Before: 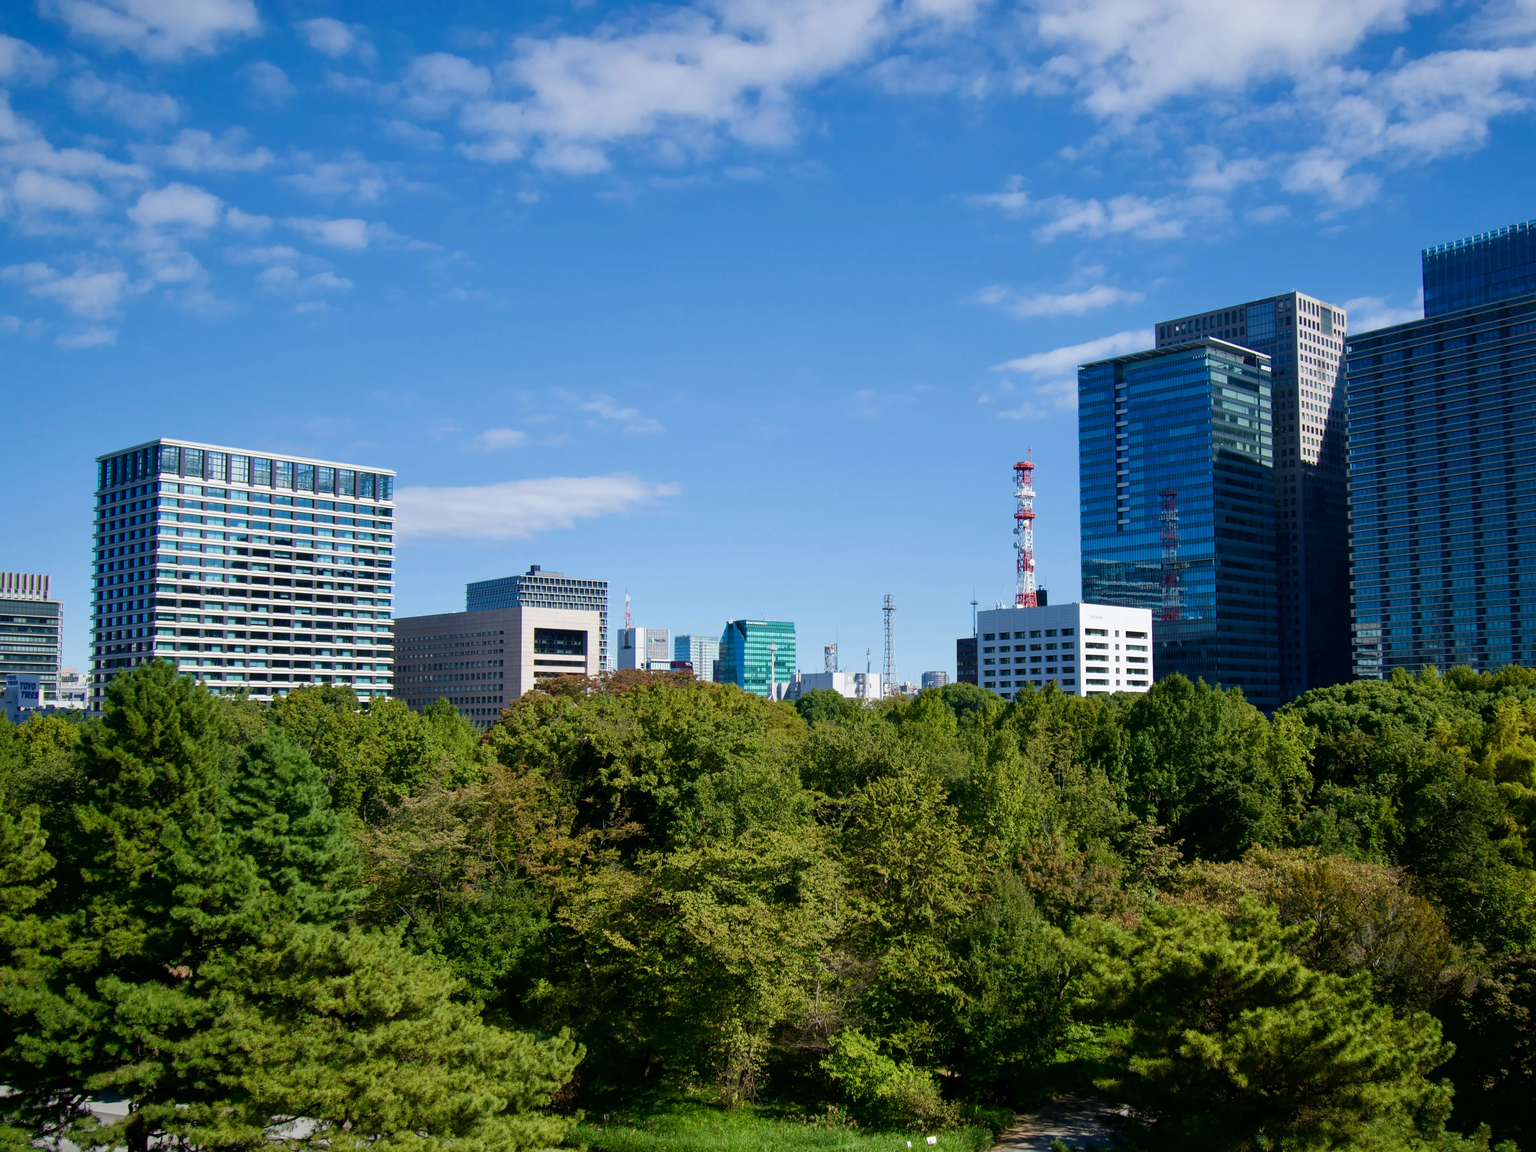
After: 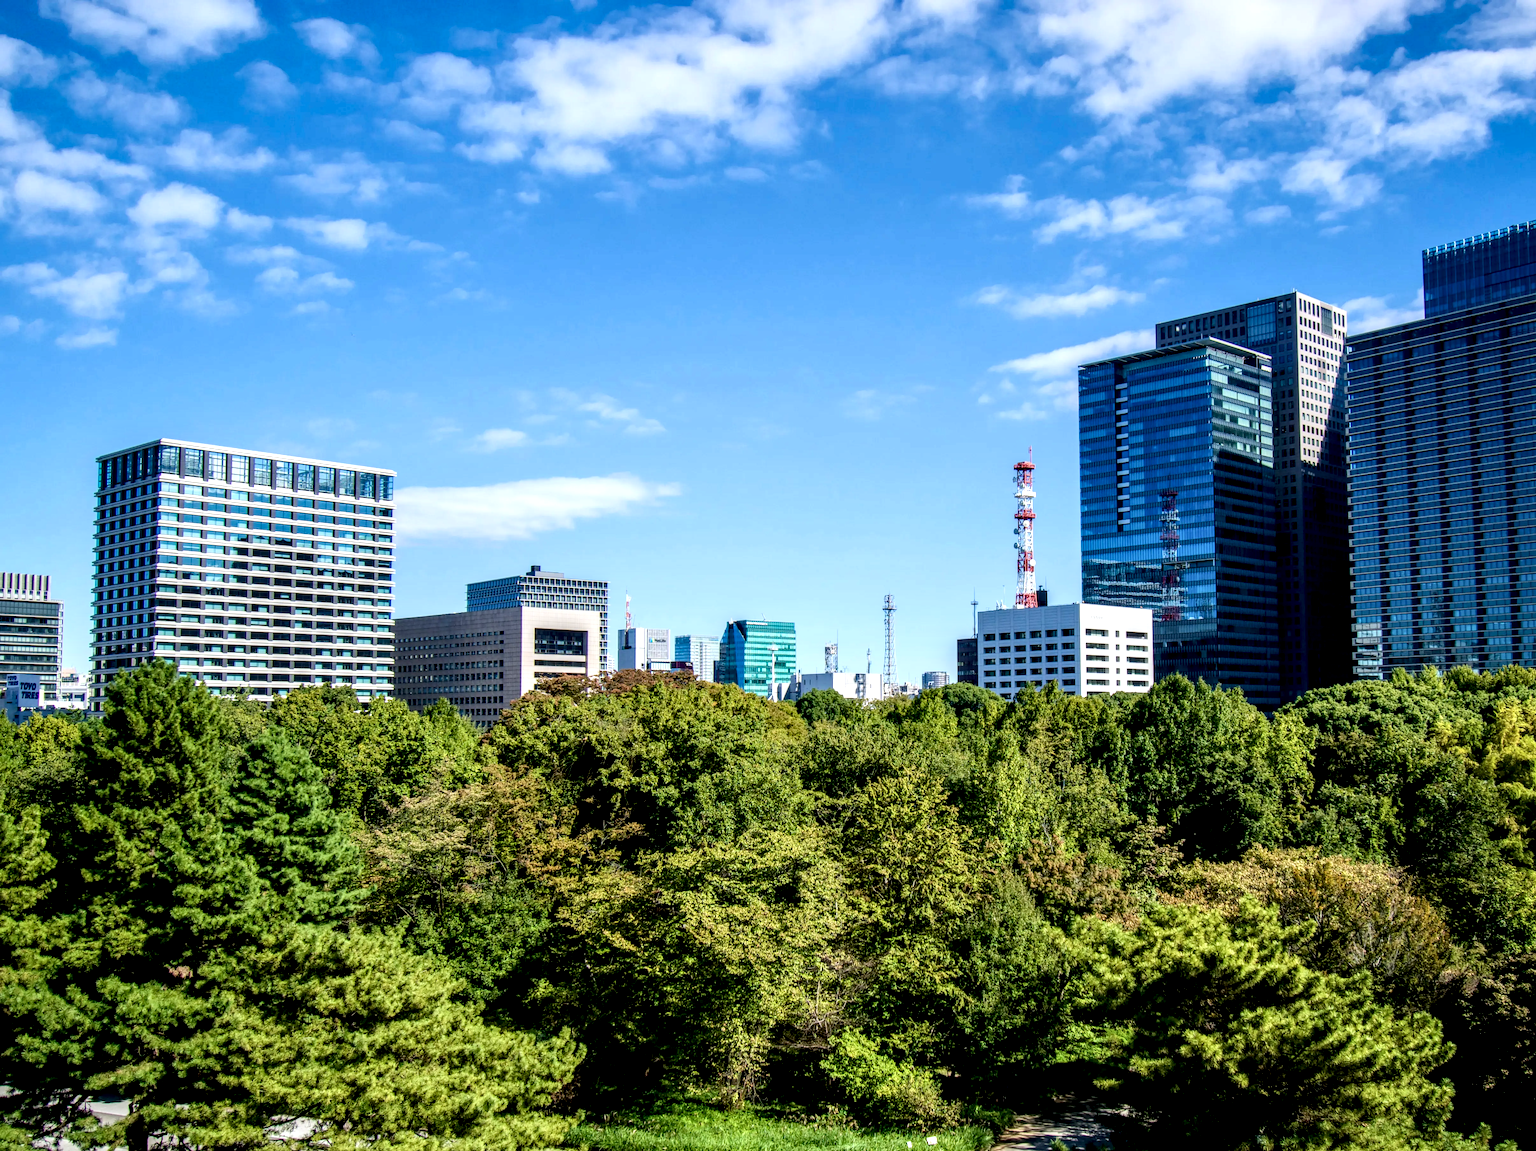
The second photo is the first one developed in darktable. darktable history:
local contrast: highlights 16%, detail 188%
base curve: curves: ch0 [(0, 0) (0.204, 0.334) (0.55, 0.733) (1, 1)]
exposure: black level correction 0.001, compensate exposure bias true, compensate highlight preservation false
